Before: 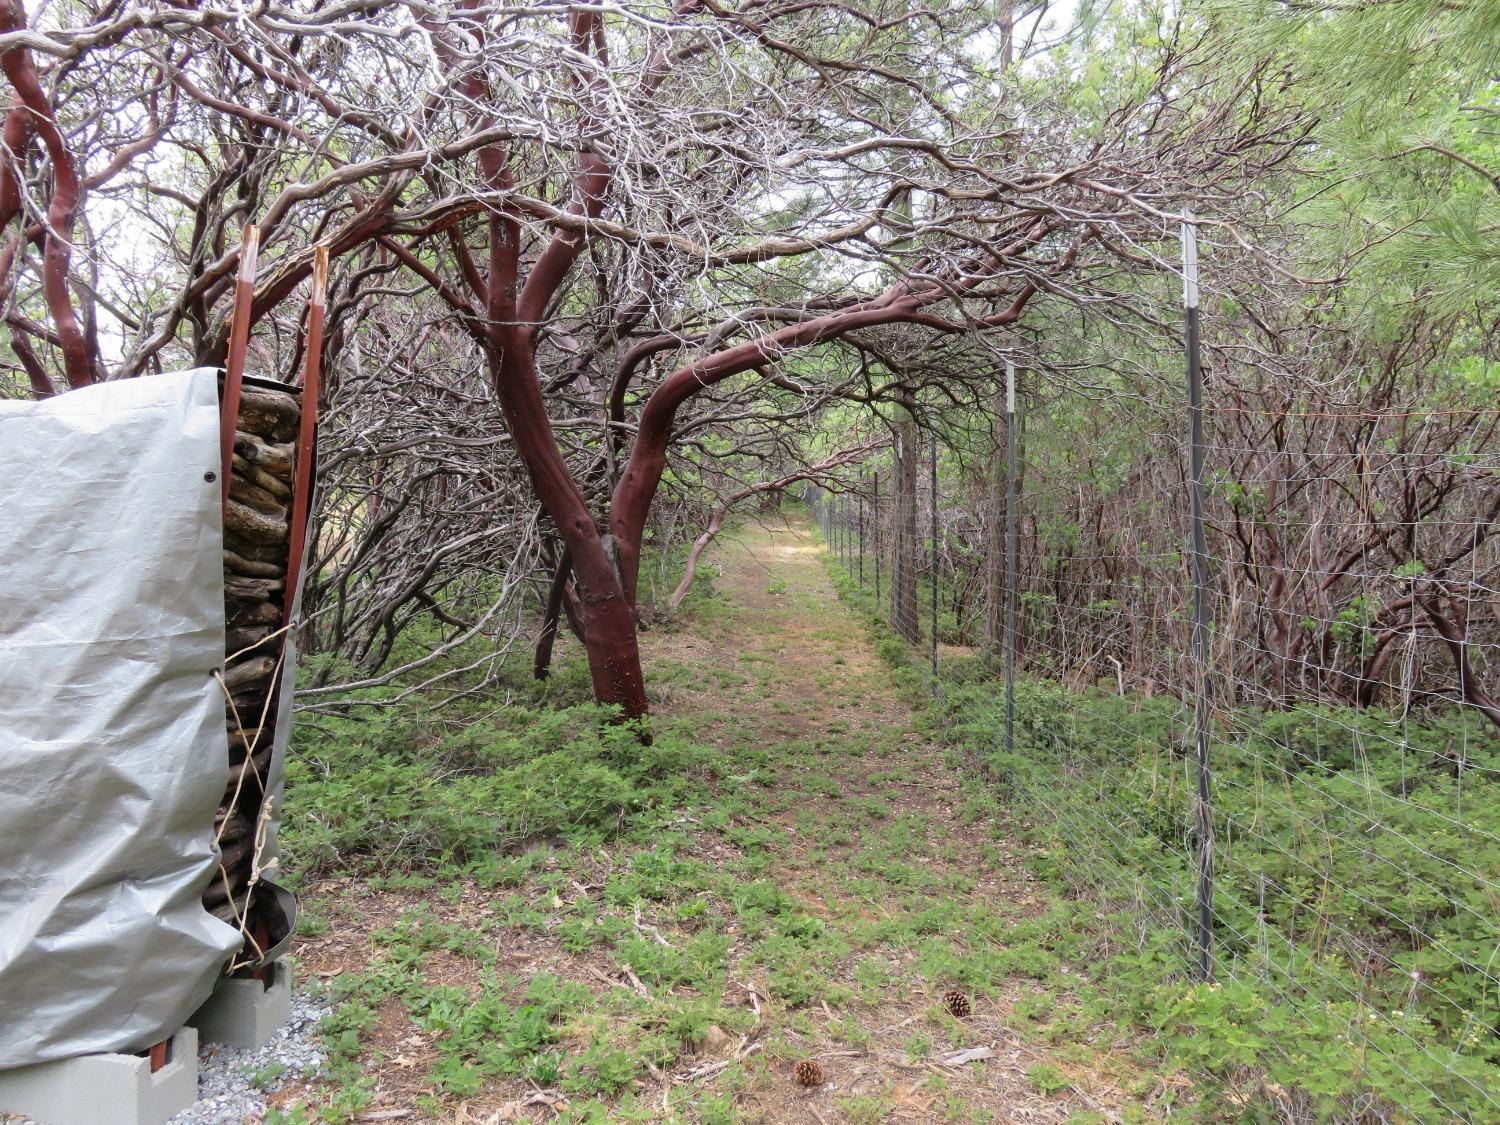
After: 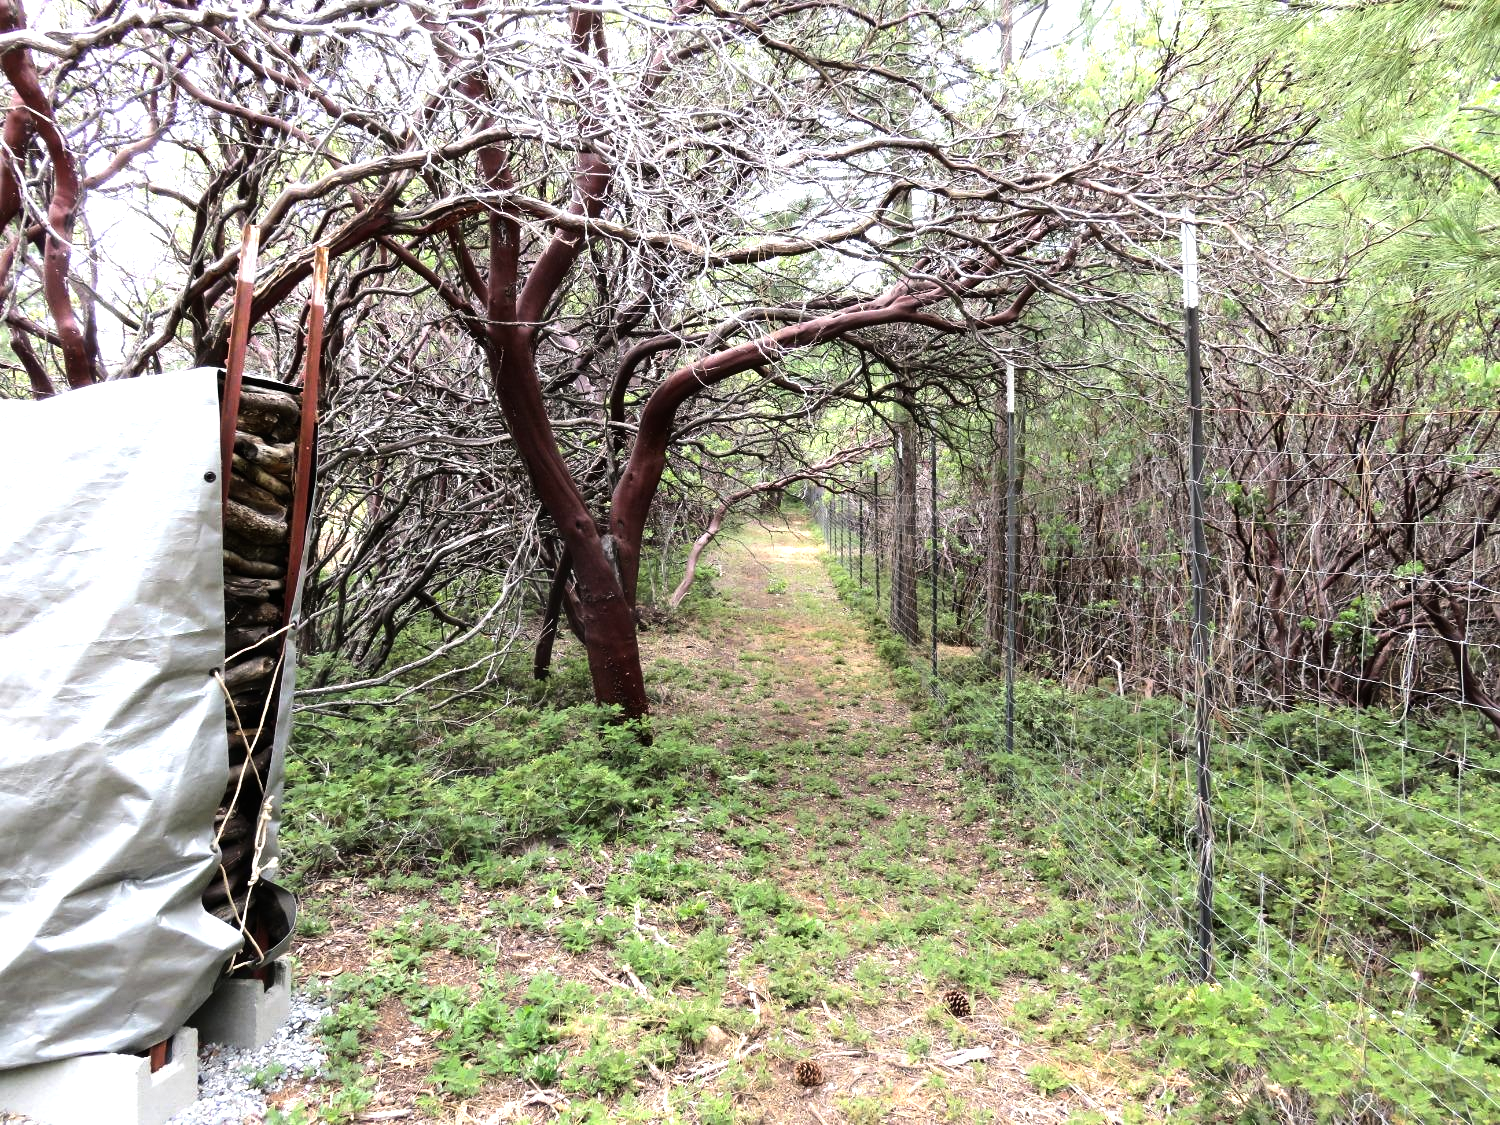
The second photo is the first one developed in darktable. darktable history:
base curve: exposure shift 0, preserve colors none
tone equalizer: -8 EV -1.08 EV, -7 EV -1.01 EV, -6 EV -0.867 EV, -5 EV -0.578 EV, -3 EV 0.578 EV, -2 EV 0.867 EV, -1 EV 1.01 EV, +0 EV 1.08 EV, edges refinement/feathering 500, mask exposure compensation -1.57 EV, preserve details no
